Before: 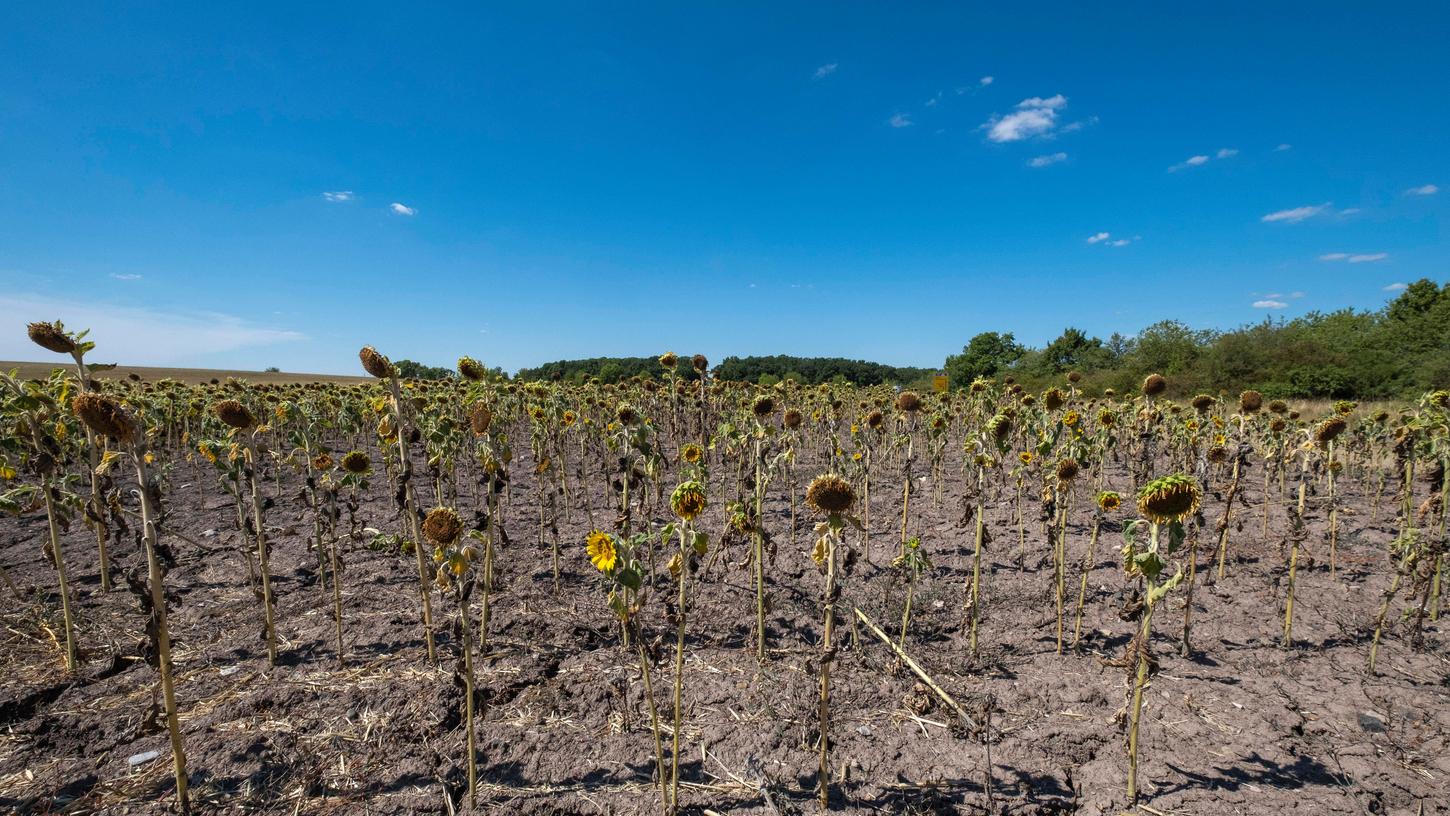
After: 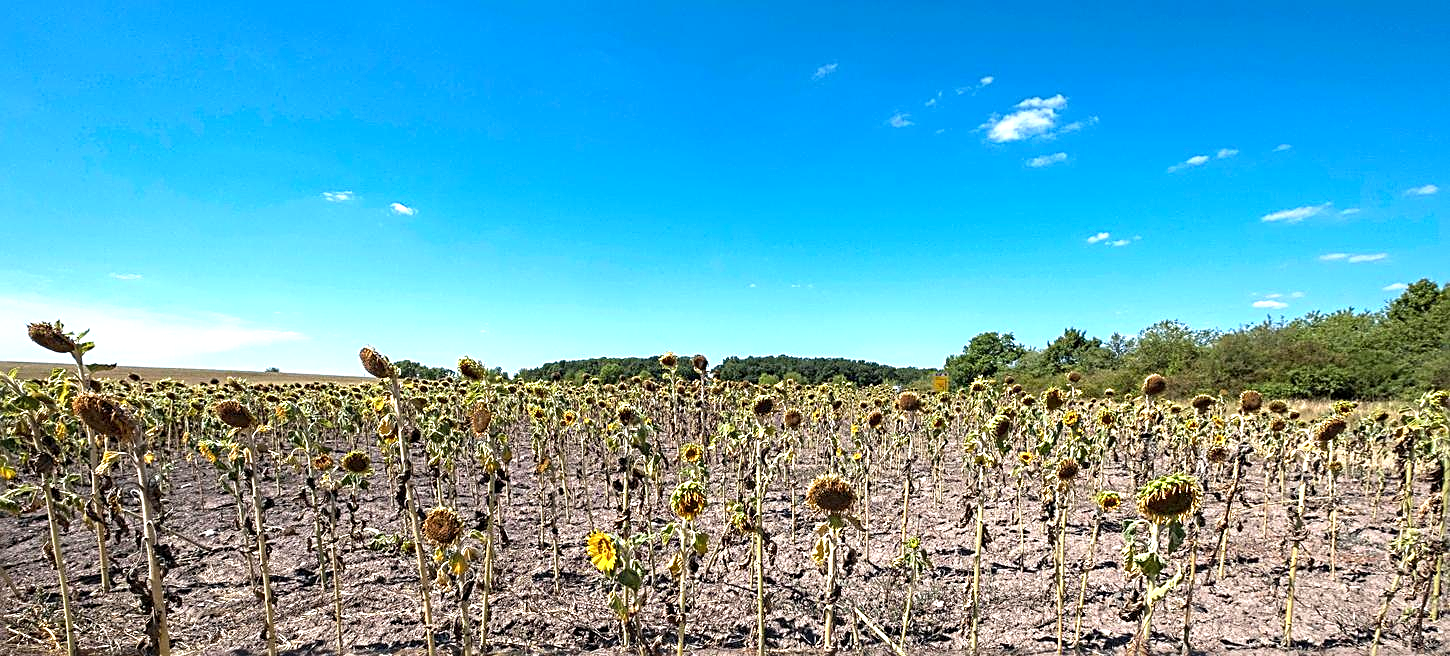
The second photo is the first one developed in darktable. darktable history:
crop: bottom 19.547%
exposure: black level correction 0.001, exposure 1.13 EV, compensate highlight preservation false
sharpen: radius 2.567, amount 0.7
